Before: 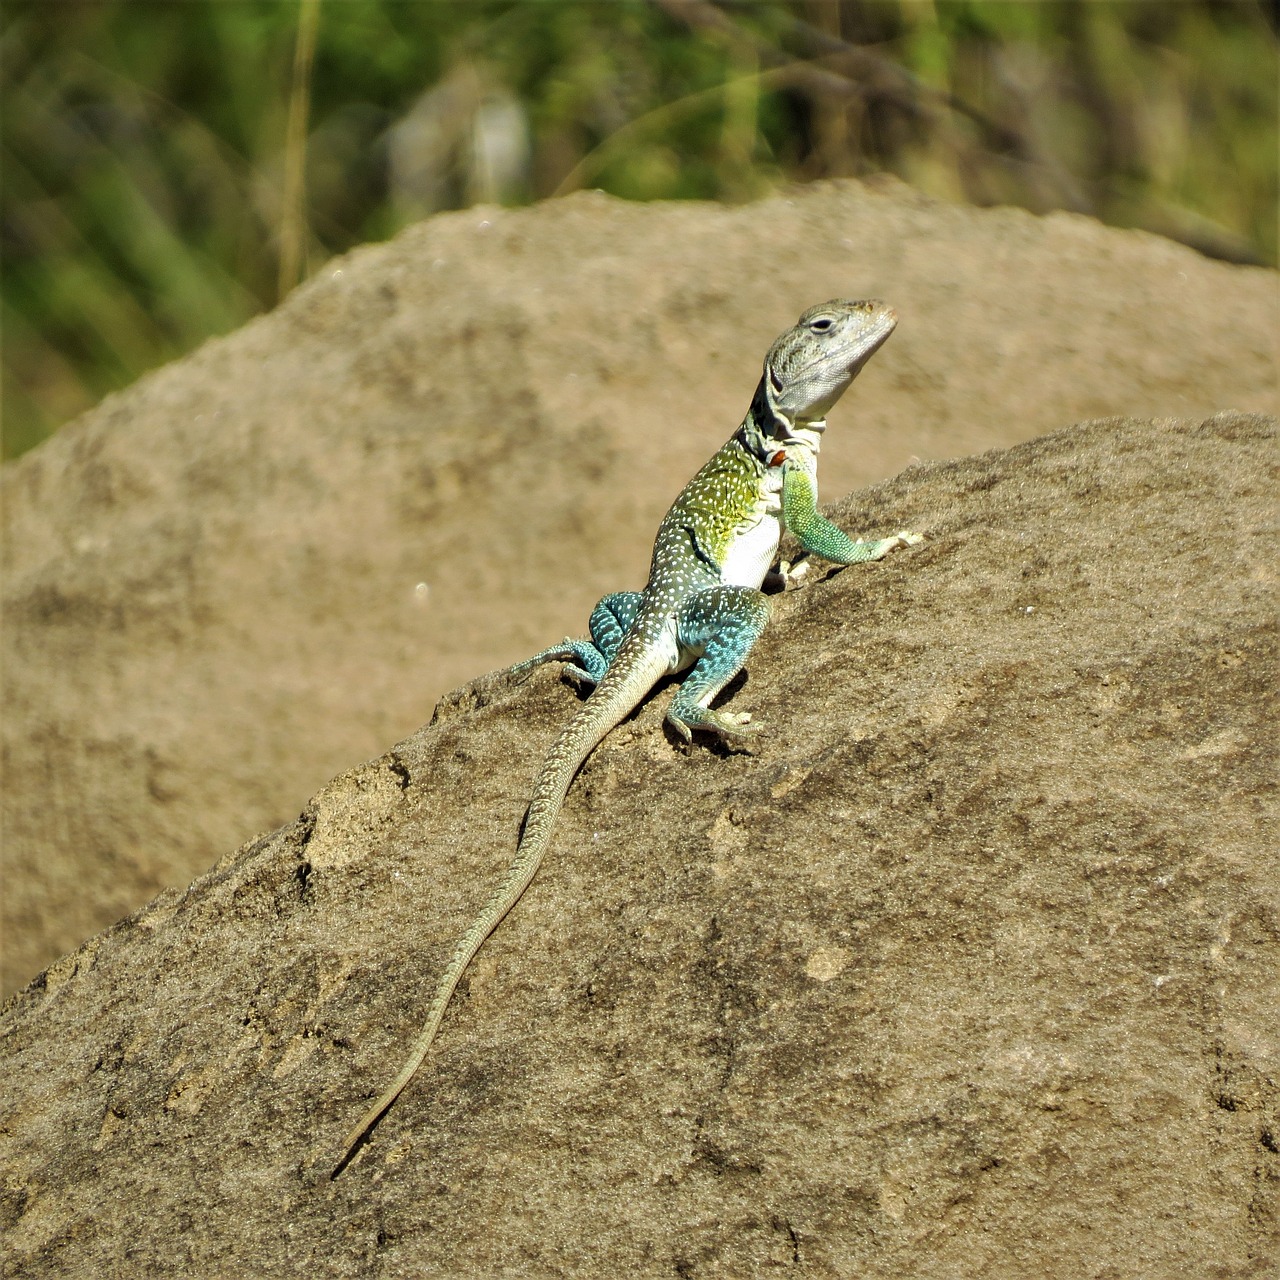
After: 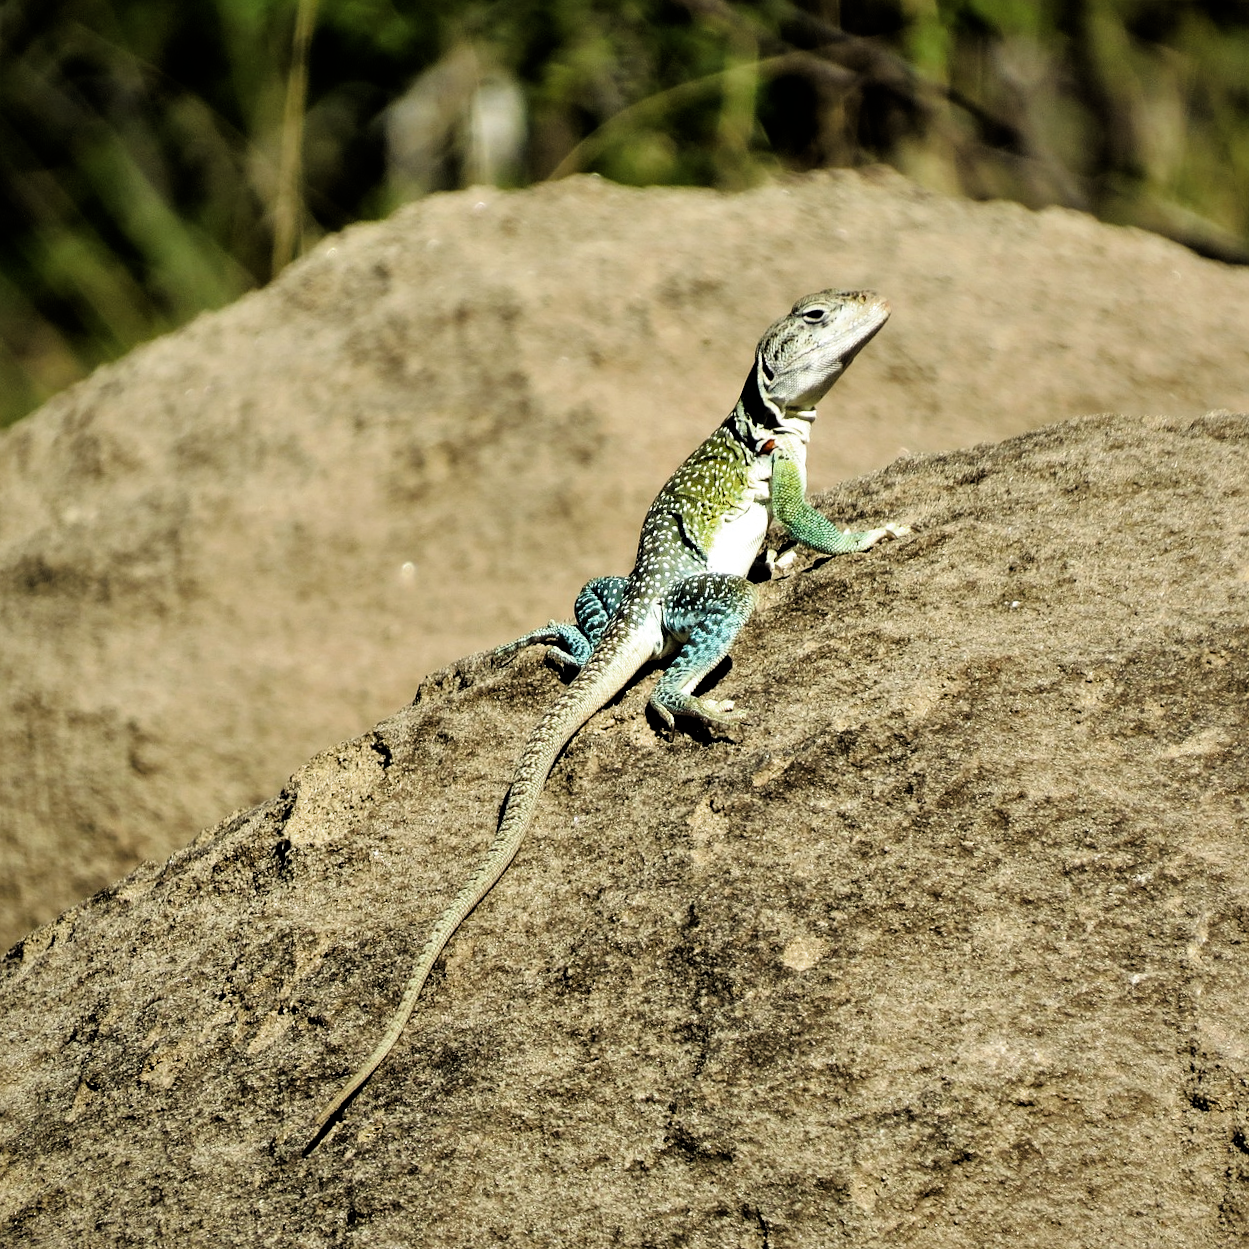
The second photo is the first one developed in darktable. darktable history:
color zones: curves: ch0 [(0, 0.444) (0.143, 0.442) (0.286, 0.441) (0.429, 0.441) (0.571, 0.441) (0.714, 0.441) (0.857, 0.442) (1, 0.444)]
crop and rotate: angle -1.43°
filmic rgb: black relative exposure -3.78 EV, white relative exposure 2.41 EV, dynamic range scaling -49.88%, hardness 3.42, latitude 29.86%, contrast 1.785
